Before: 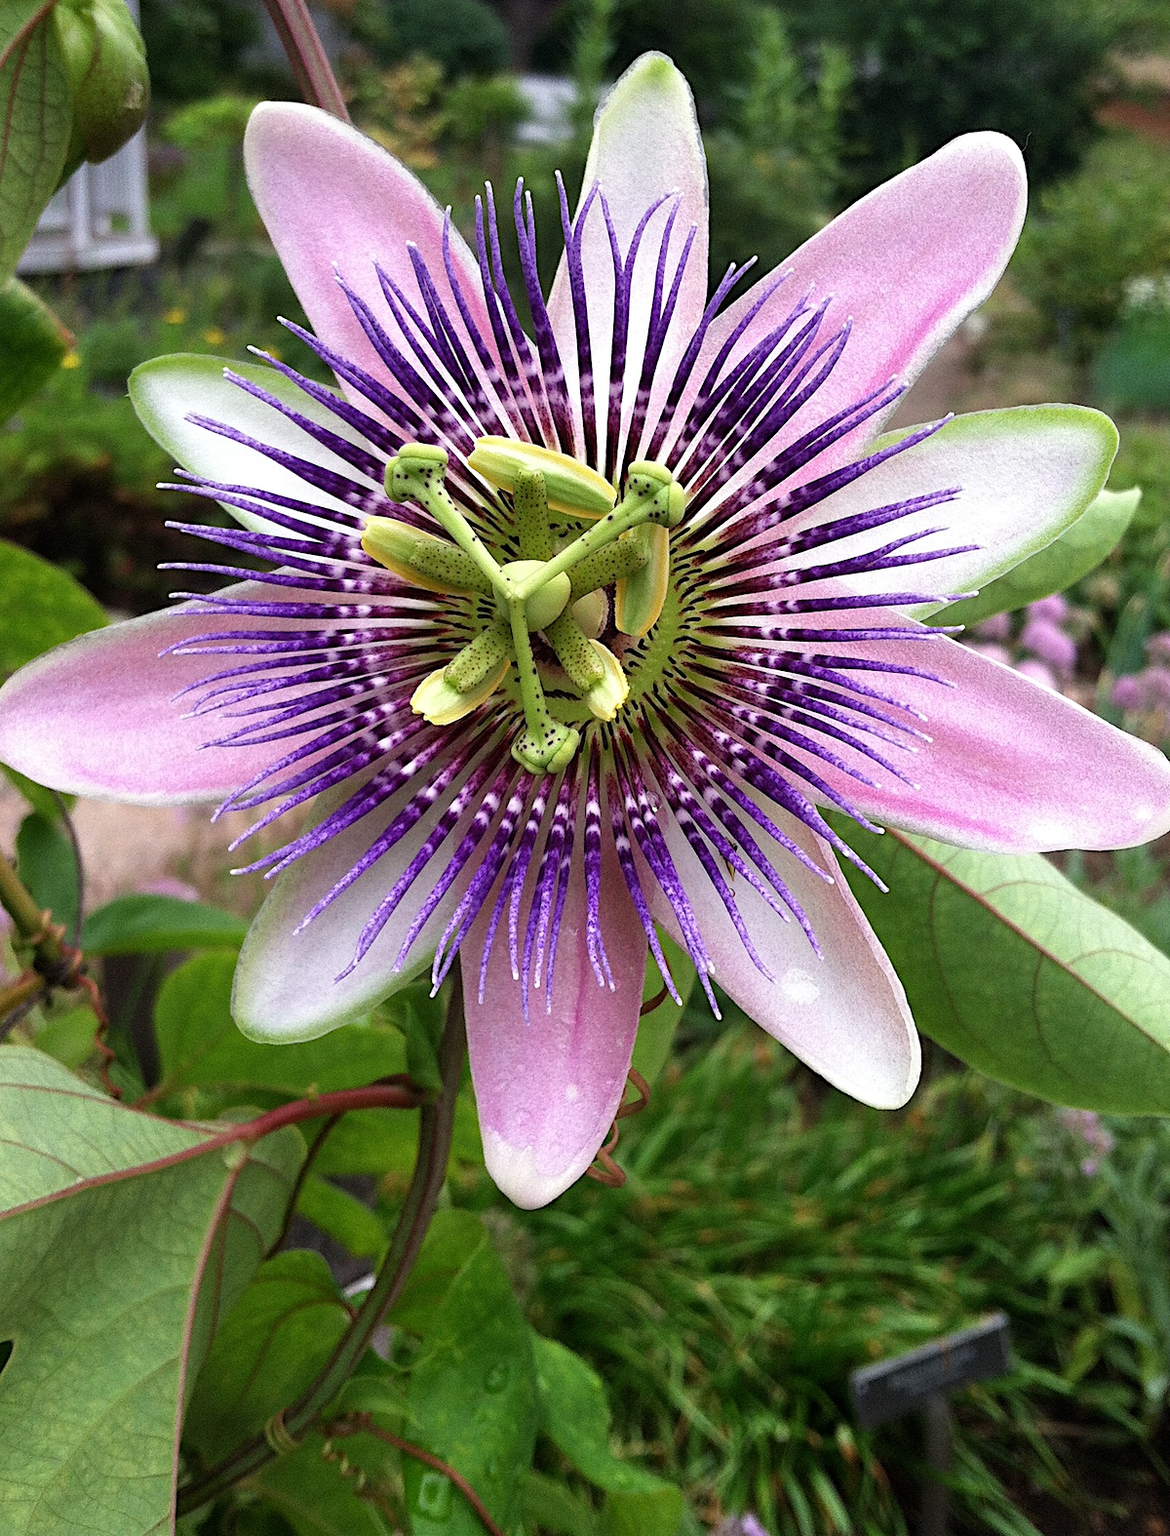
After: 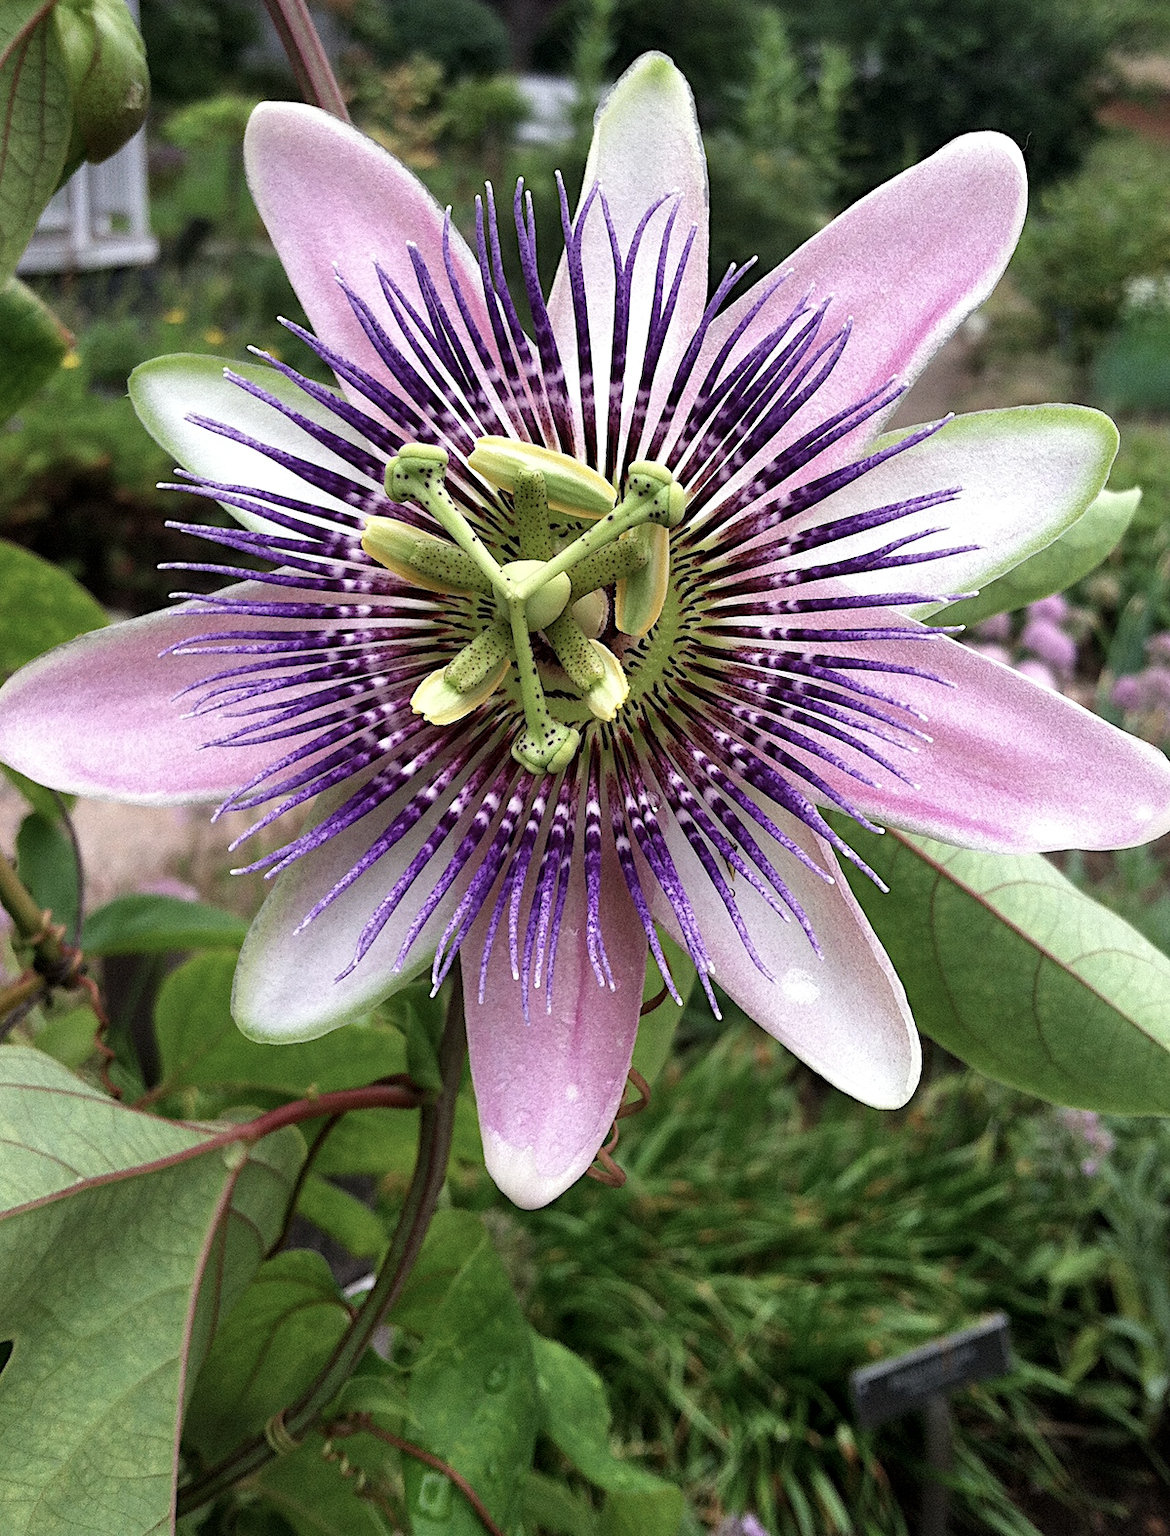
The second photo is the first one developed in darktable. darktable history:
local contrast: mode bilateral grid, contrast 21, coarseness 50, detail 120%, midtone range 0.2
color correction: highlights b* -0.018, saturation 0.782
